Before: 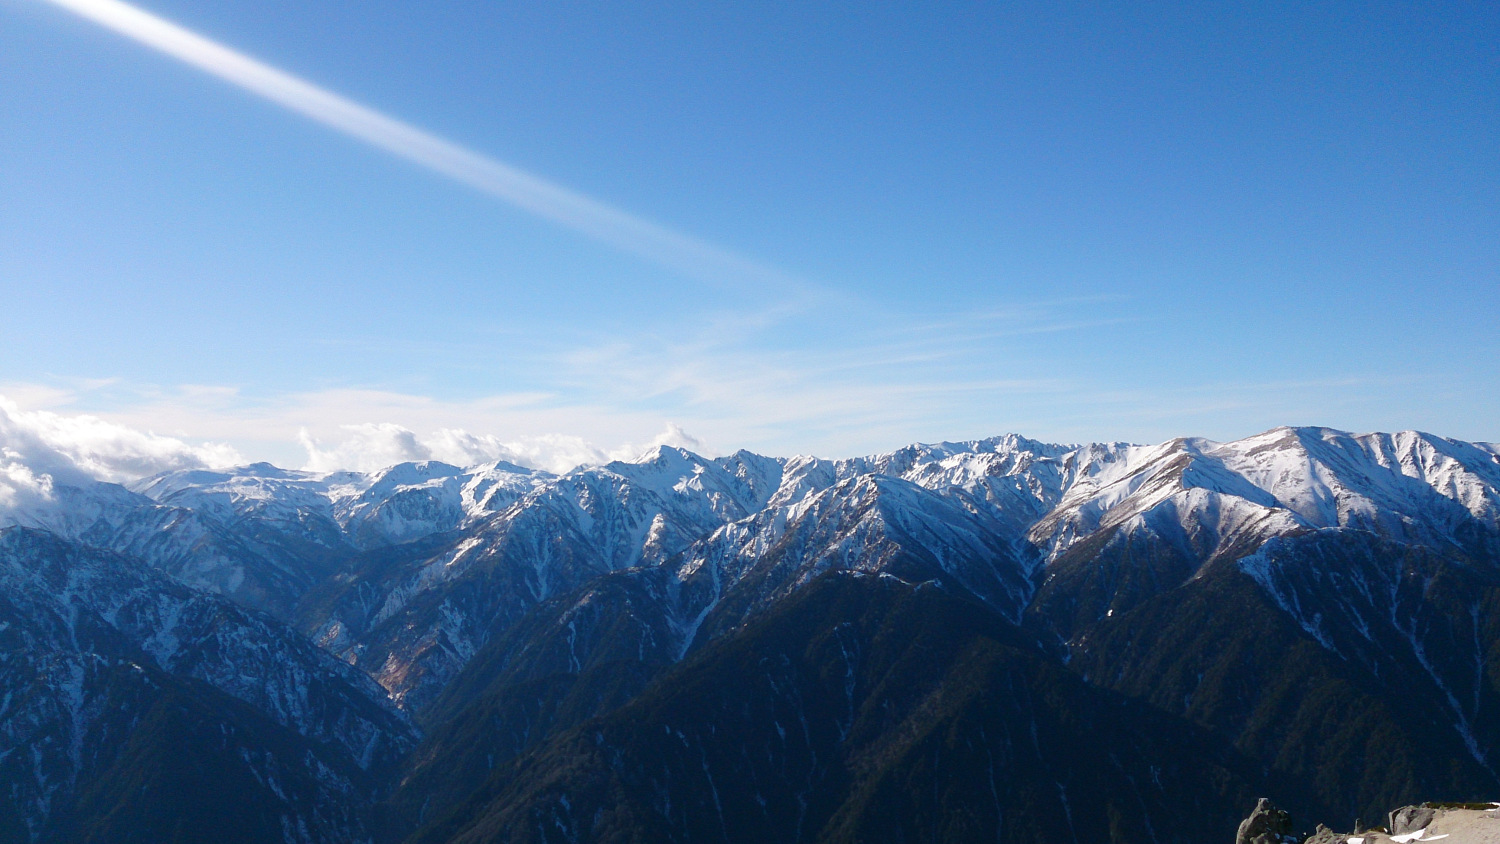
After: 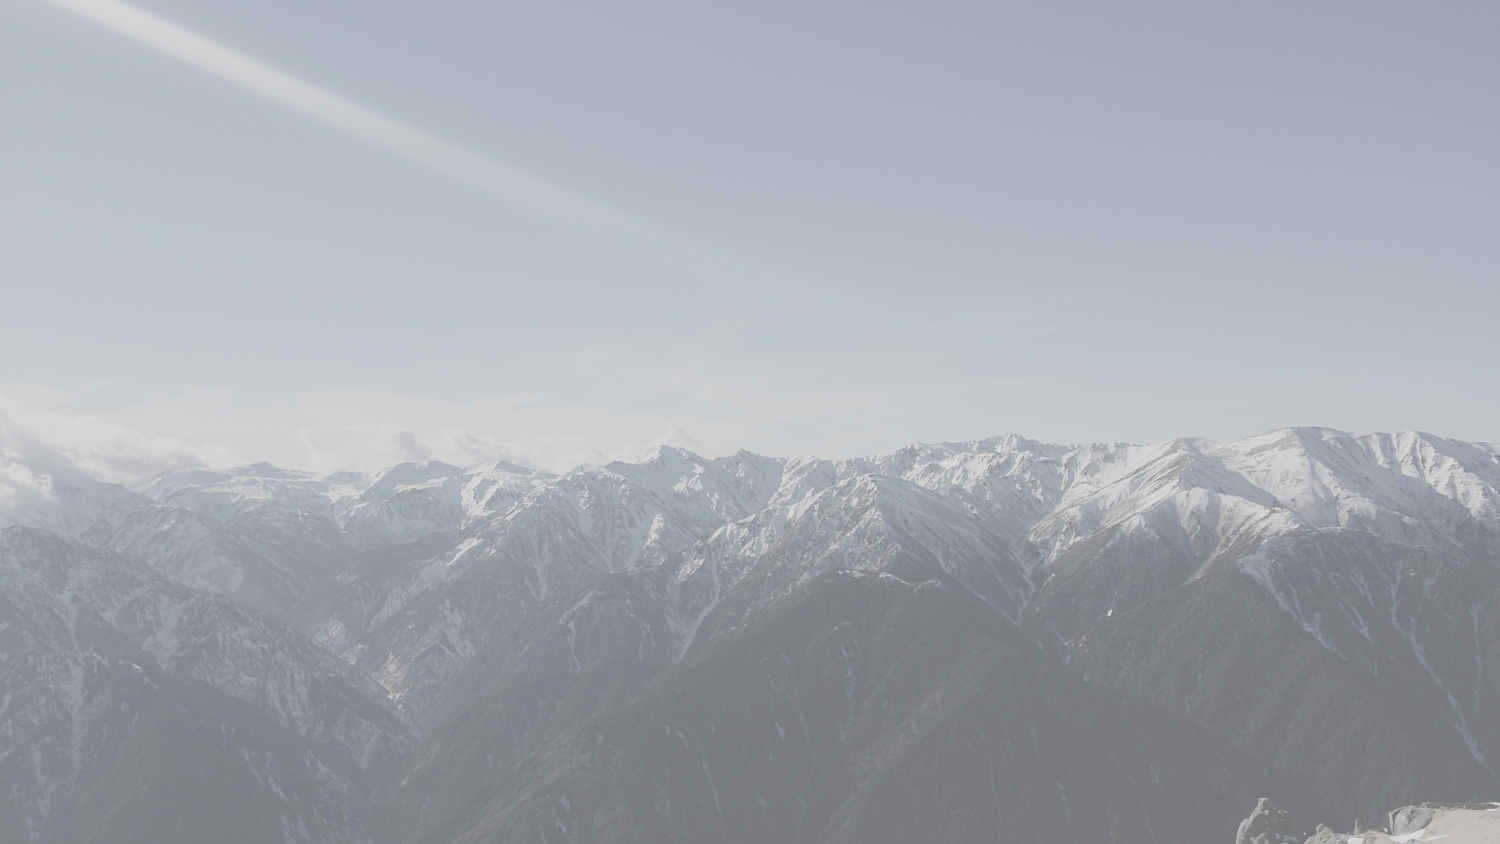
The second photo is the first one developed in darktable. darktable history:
exposure: exposure -1 EV, compensate highlight preservation false
contrast brightness saturation: contrast -0.32, brightness 0.75, saturation -0.78
